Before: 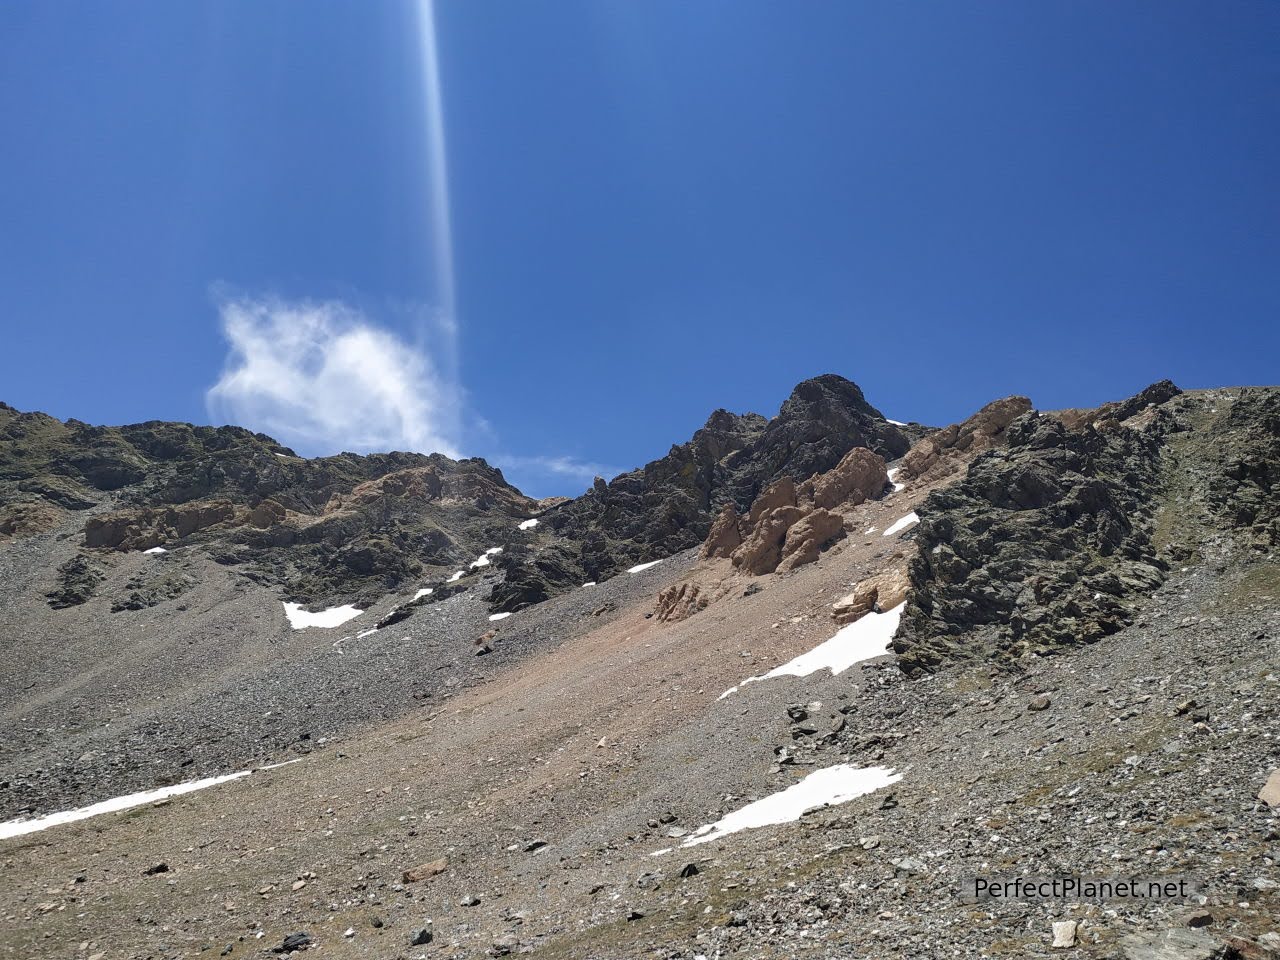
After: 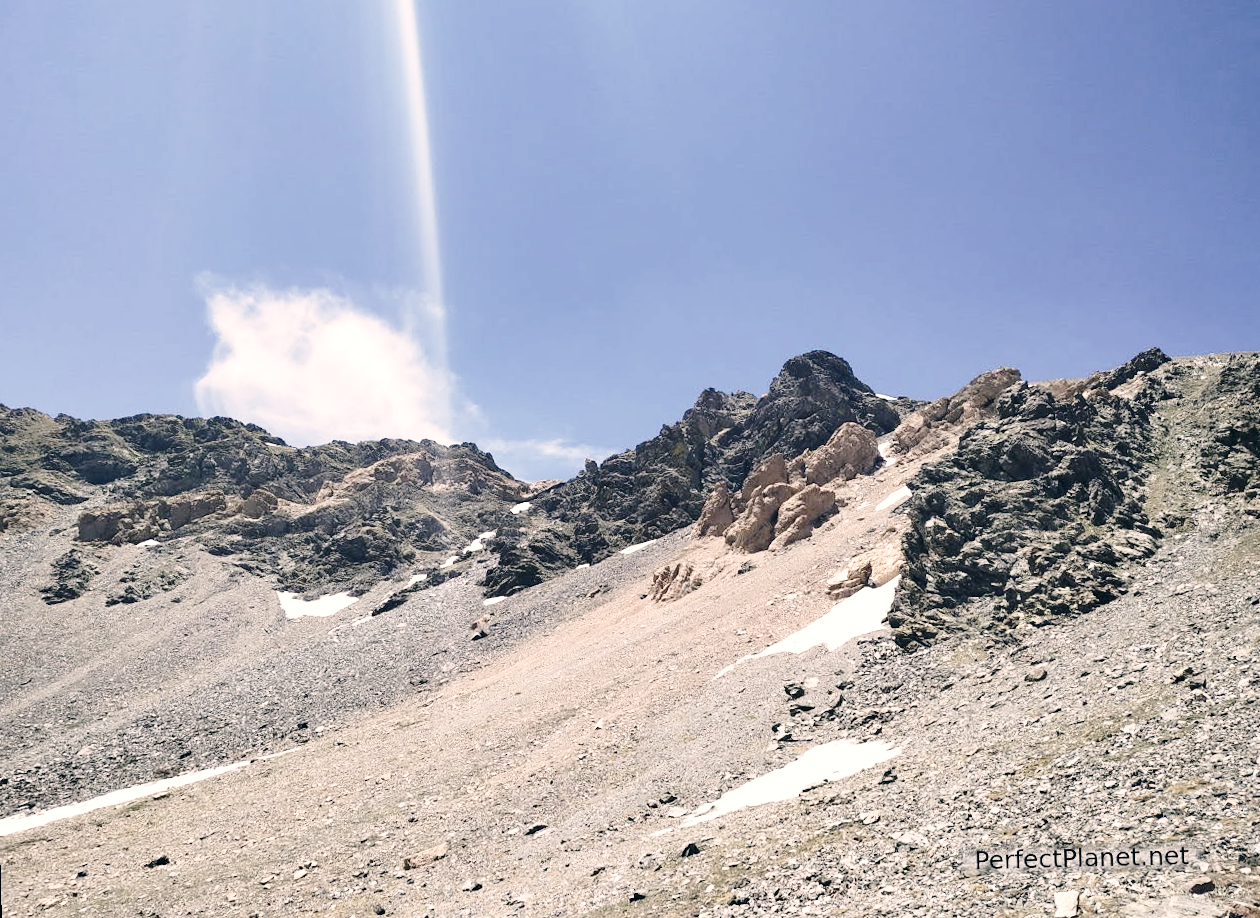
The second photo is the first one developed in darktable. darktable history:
color correction: highlights a* 5.38, highlights b* 5.3, shadows a* -4.26, shadows b* -5.11
crop: top 0.05%, bottom 0.098%
contrast brightness saturation: contrast 0.1, saturation -0.36
rotate and perspective: rotation -1.42°, crop left 0.016, crop right 0.984, crop top 0.035, crop bottom 0.965
base curve: curves: ch0 [(0, 0) (0.028, 0.03) (0.121, 0.232) (0.46, 0.748) (0.859, 0.968) (1, 1)], preserve colors none
white balance: emerald 1
exposure: exposure 0.426 EV, compensate highlight preservation false
